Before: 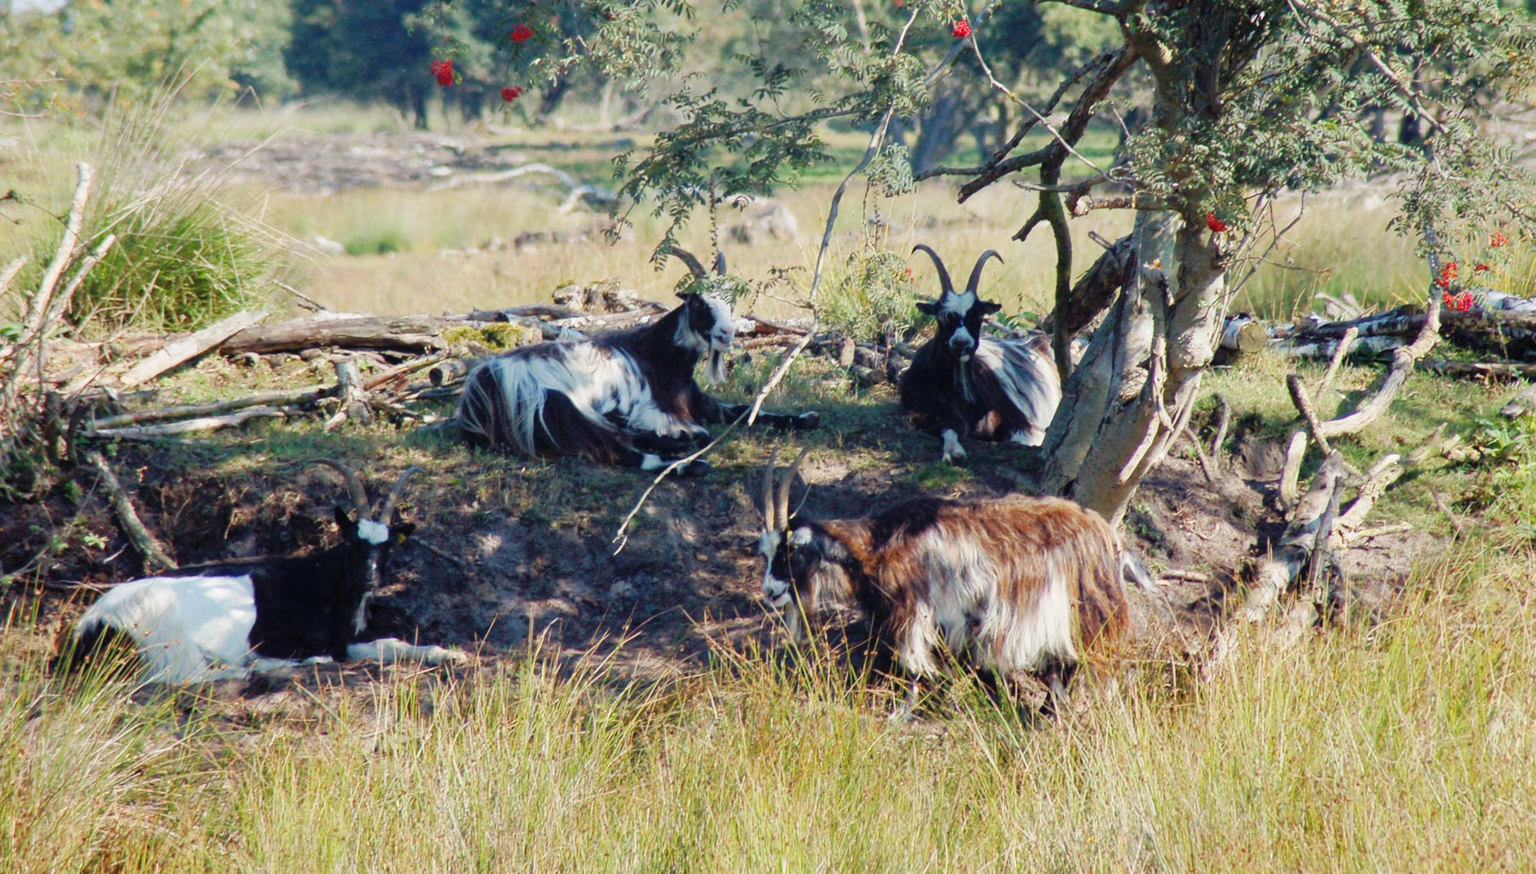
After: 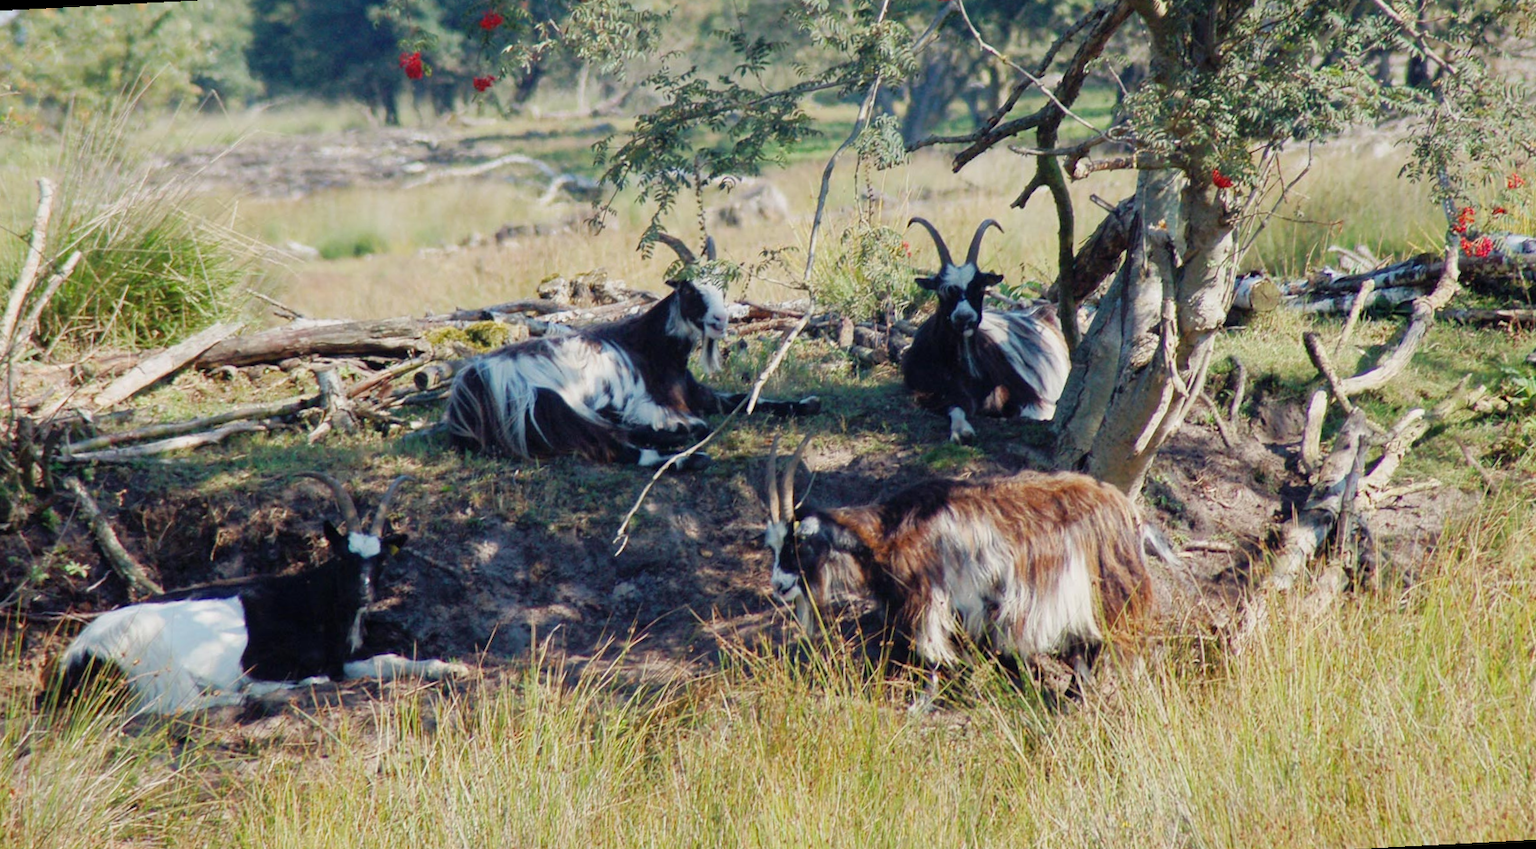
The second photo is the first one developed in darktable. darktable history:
exposure: exposure -0.157 EV, compensate highlight preservation false
rotate and perspective: rotation -3°, crop left 0.031, crop right 0.968, crop top 0.07, crop bottom 0.93
